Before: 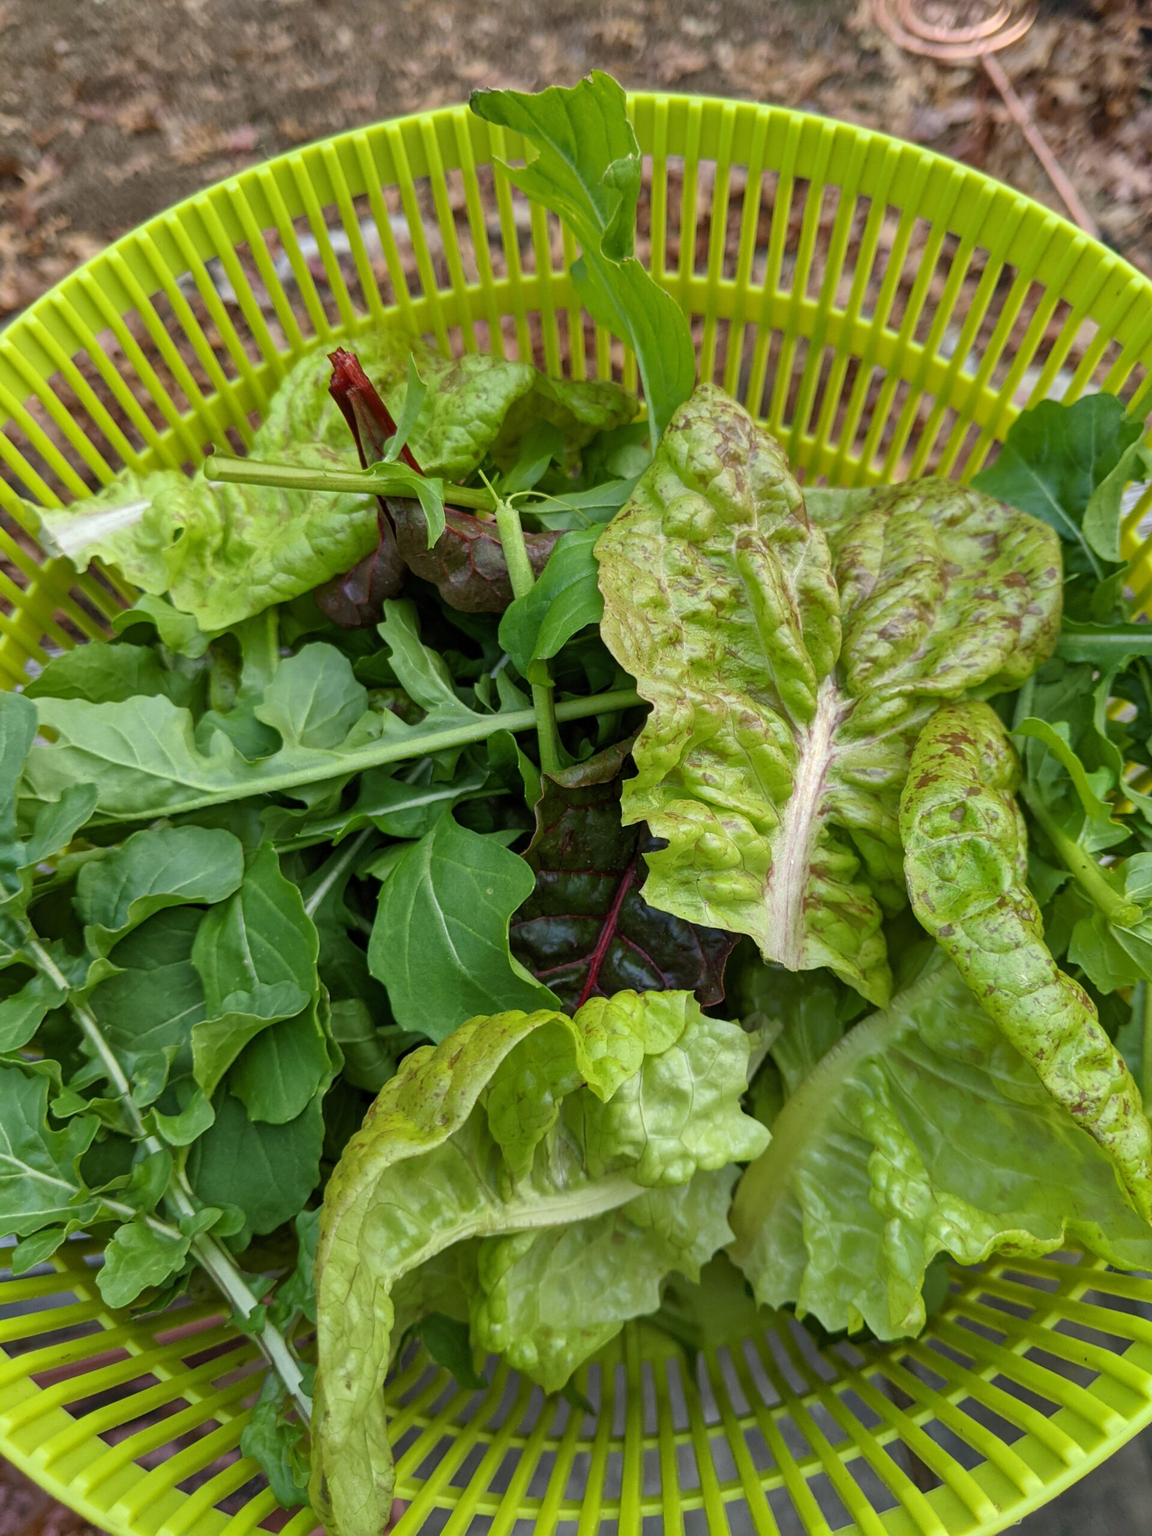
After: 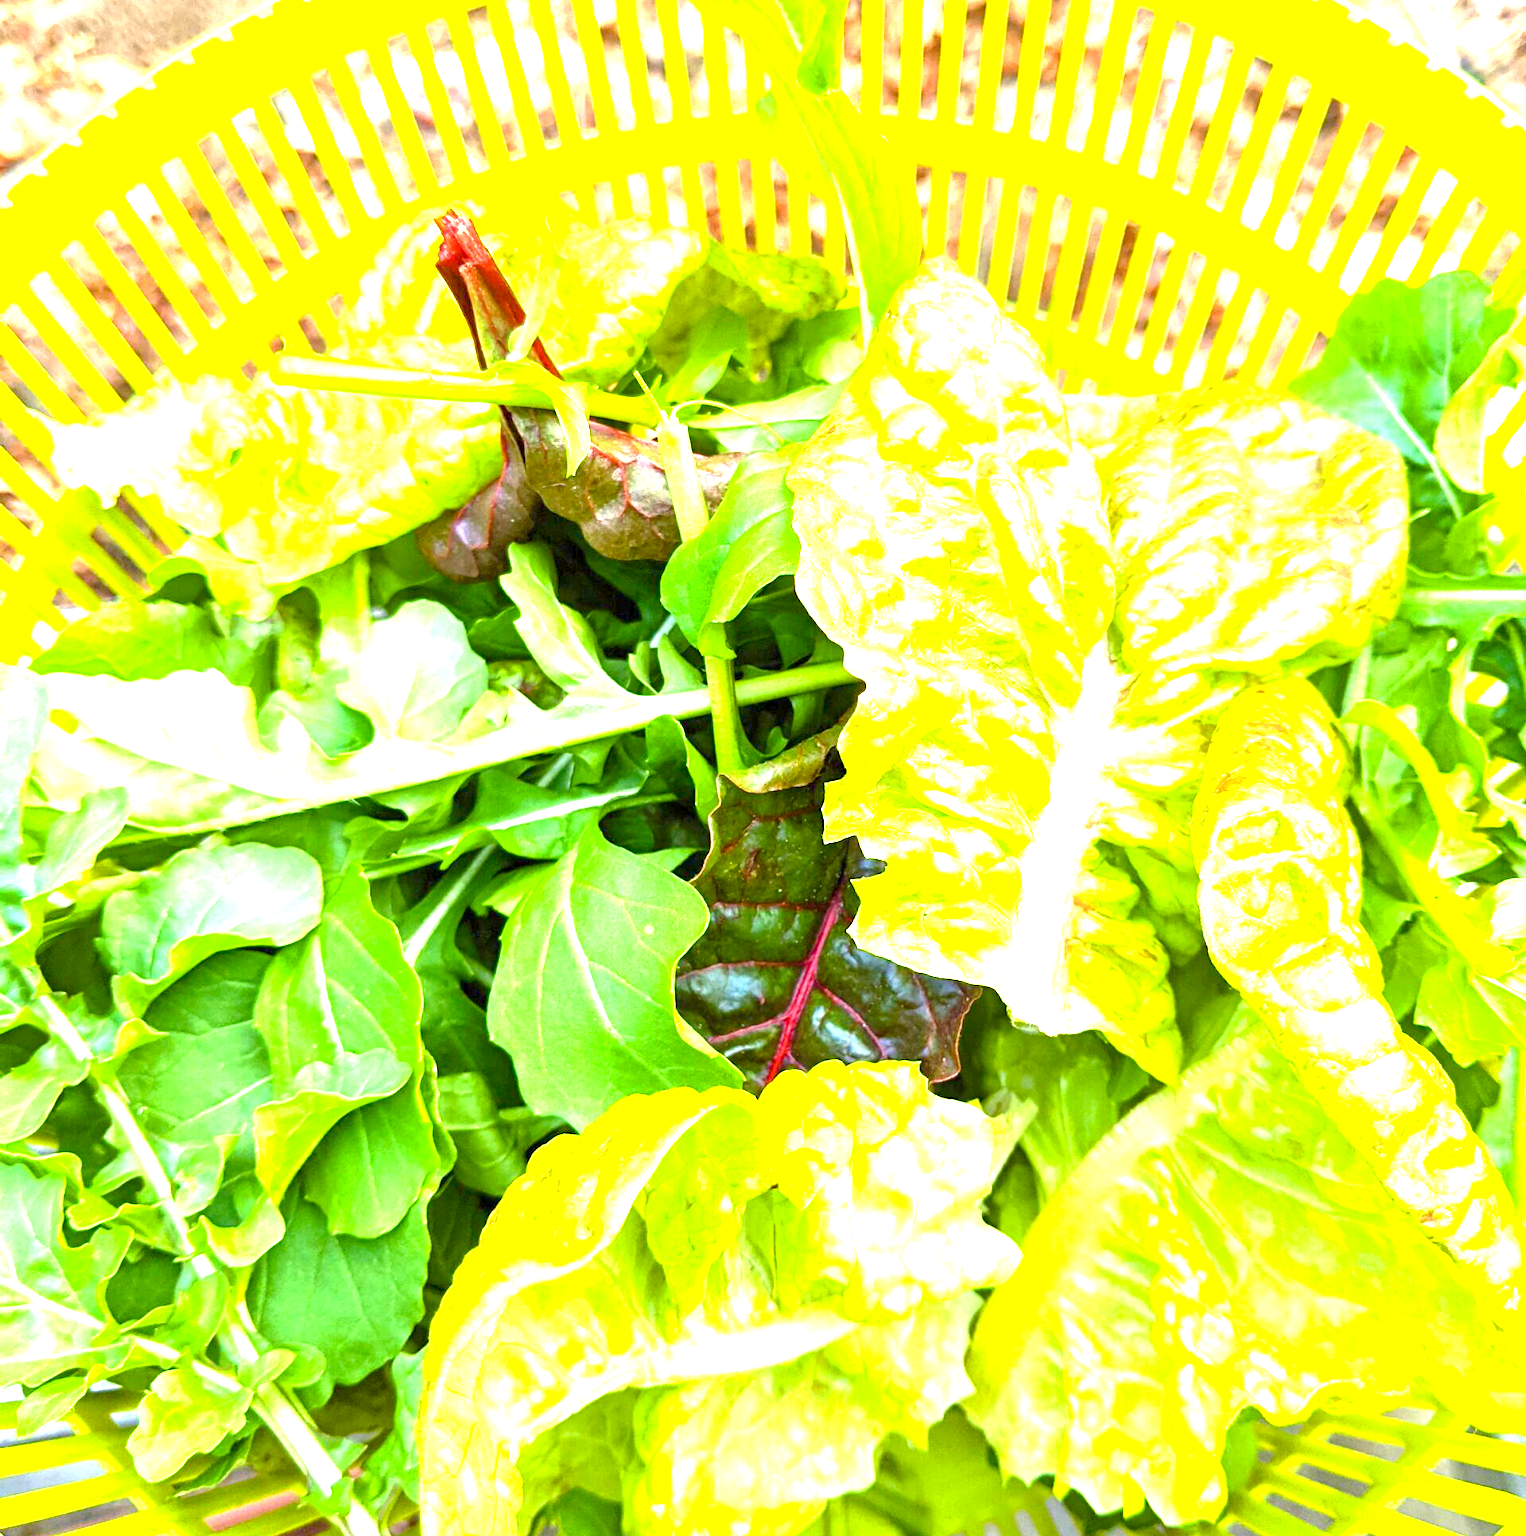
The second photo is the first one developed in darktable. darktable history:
exposure: exposure 2.971 EV, compensate exposure bias true, compensate highlight preservation false
color balance rgb: global offset › hue 168.46°, perceptual saturation grading › global saturation 14.521%, perceptual saturation grading › highlights -25.326%, perceptual saturation grading › shadows 24.284%, global vibrance 50.243%
crop and rotate: top 12.35%, bottom 12.177%
